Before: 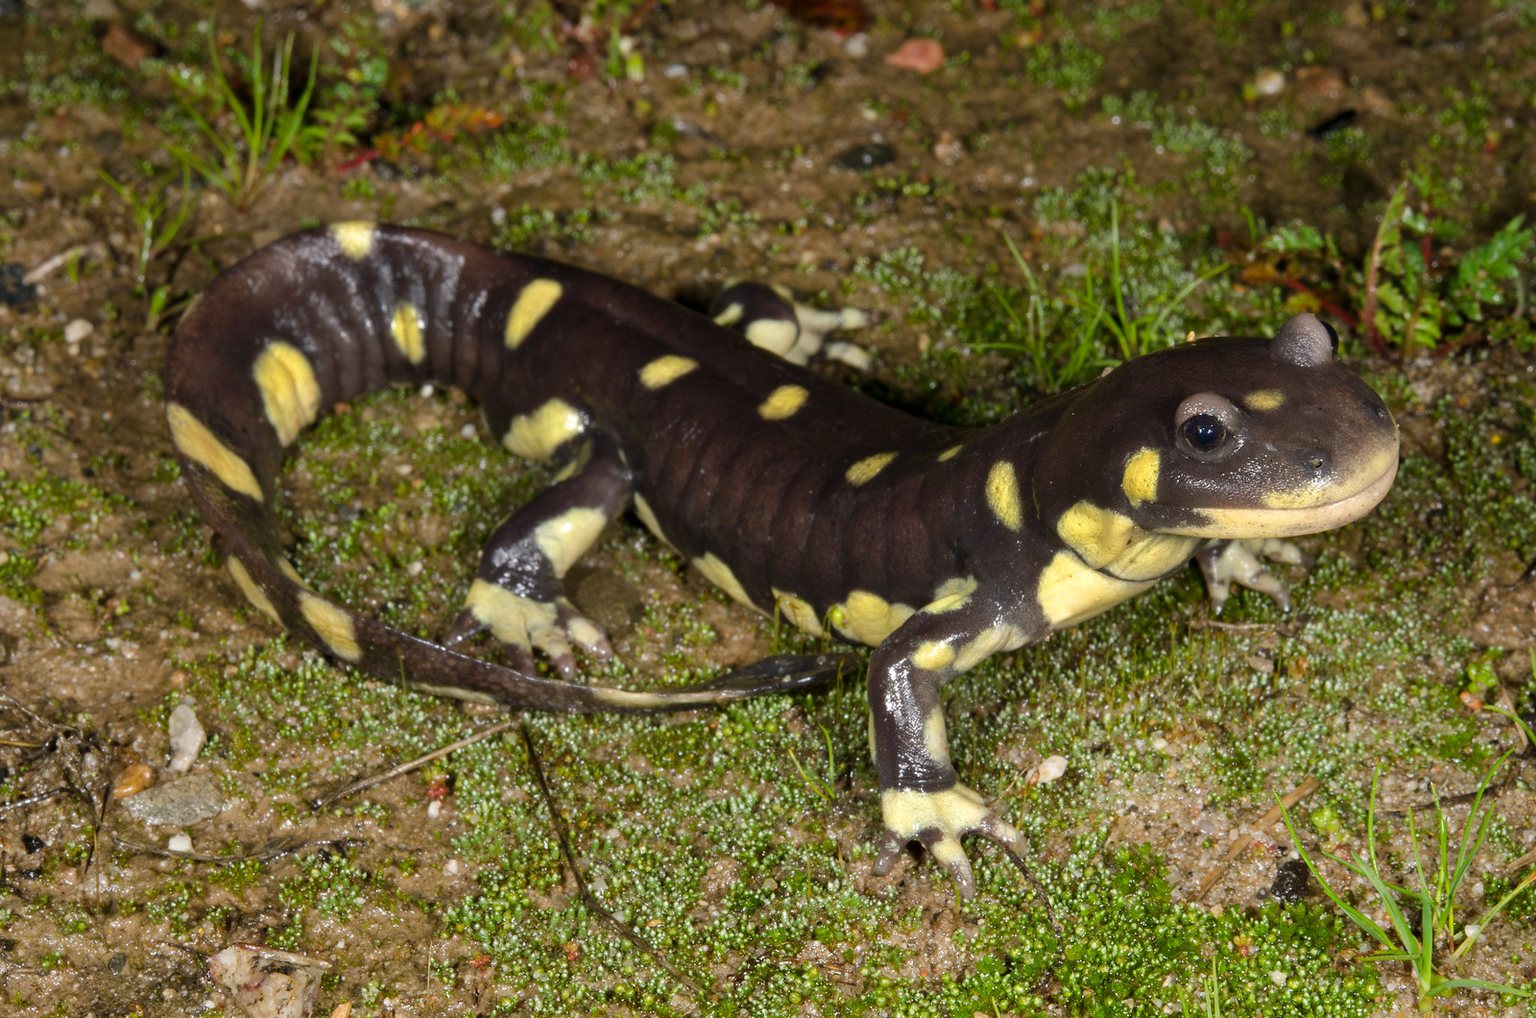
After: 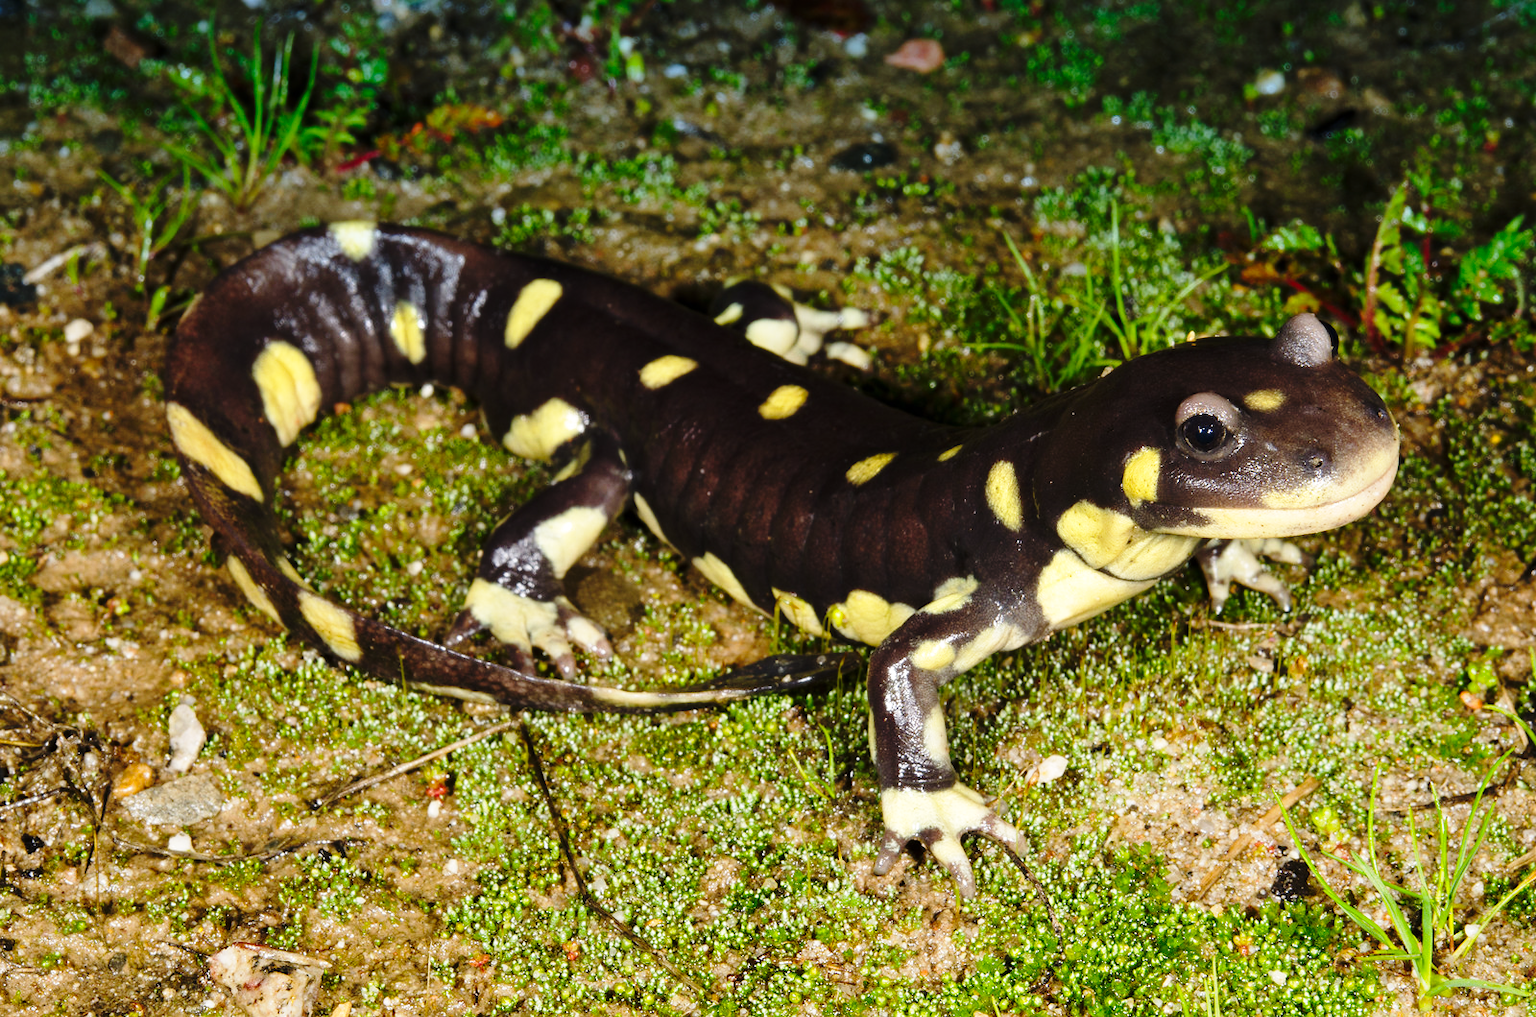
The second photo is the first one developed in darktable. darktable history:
base curve: curves: ch0 [(0, 0) (0.04, 0.03) (0.133, 0.232) (0.448, 0.748) (0.843, 0.968) (1, 1)], preserve colors none
graduated density: density 2.02 EV, hardness 44%, rotation 0.374°, offset 8.21, hue 208.8°, saturation 97%
